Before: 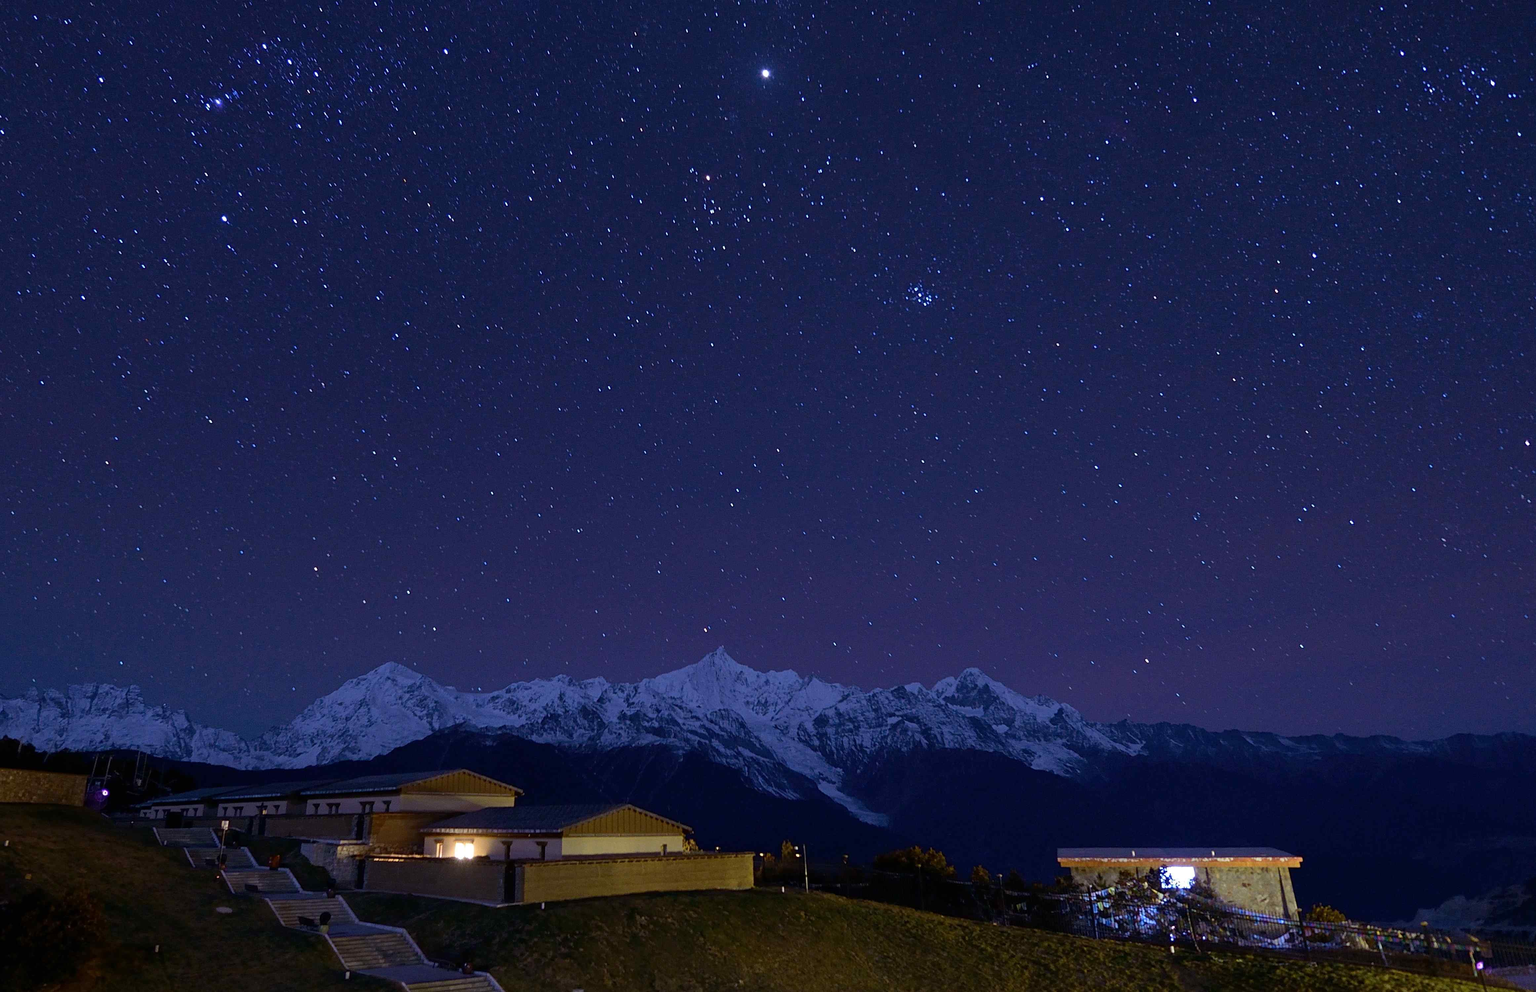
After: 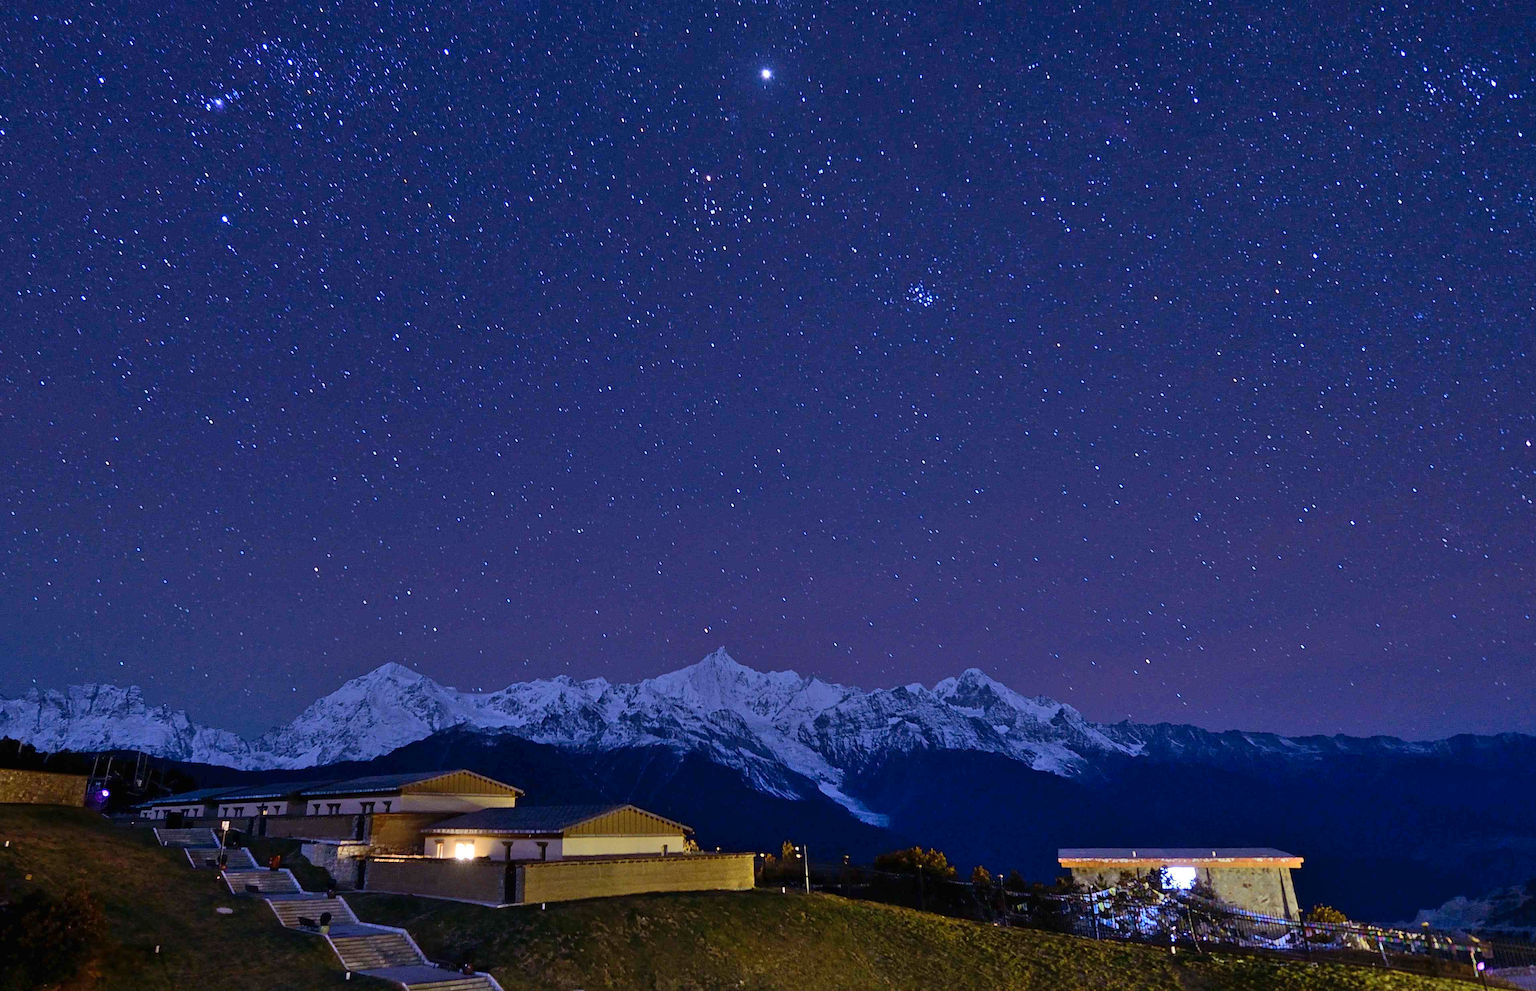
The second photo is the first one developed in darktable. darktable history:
shadows and highlights: soften with gaussian
crop: bottom 0.062%
